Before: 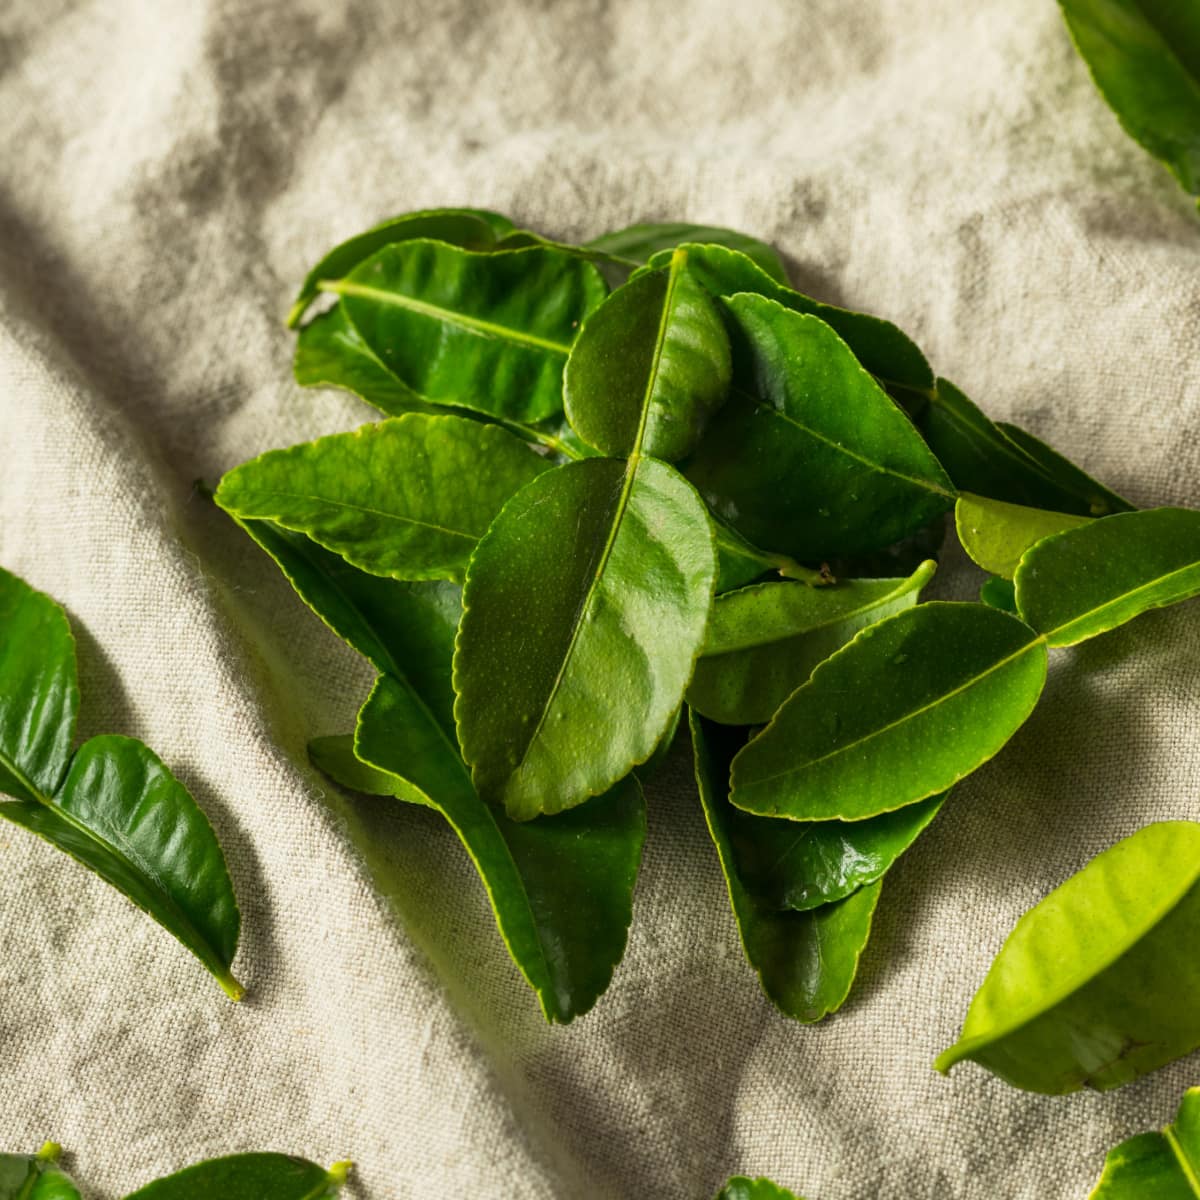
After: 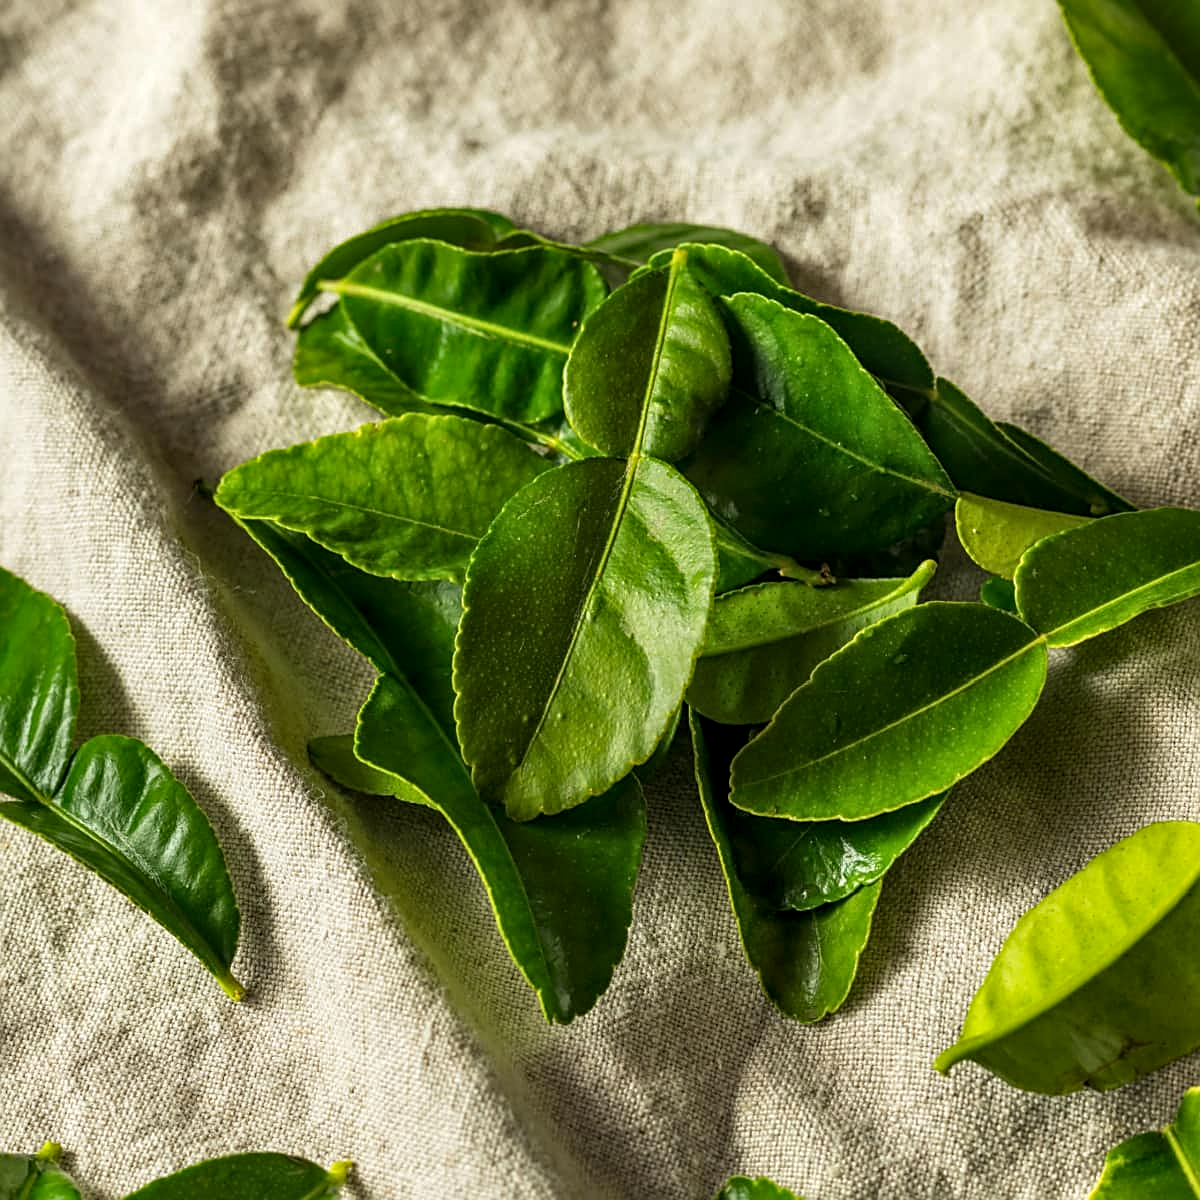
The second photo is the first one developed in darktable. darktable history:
sharpen: amount 0.541
local contrast: detail 130%
haze removal: compatibility mode true, adaptive false
